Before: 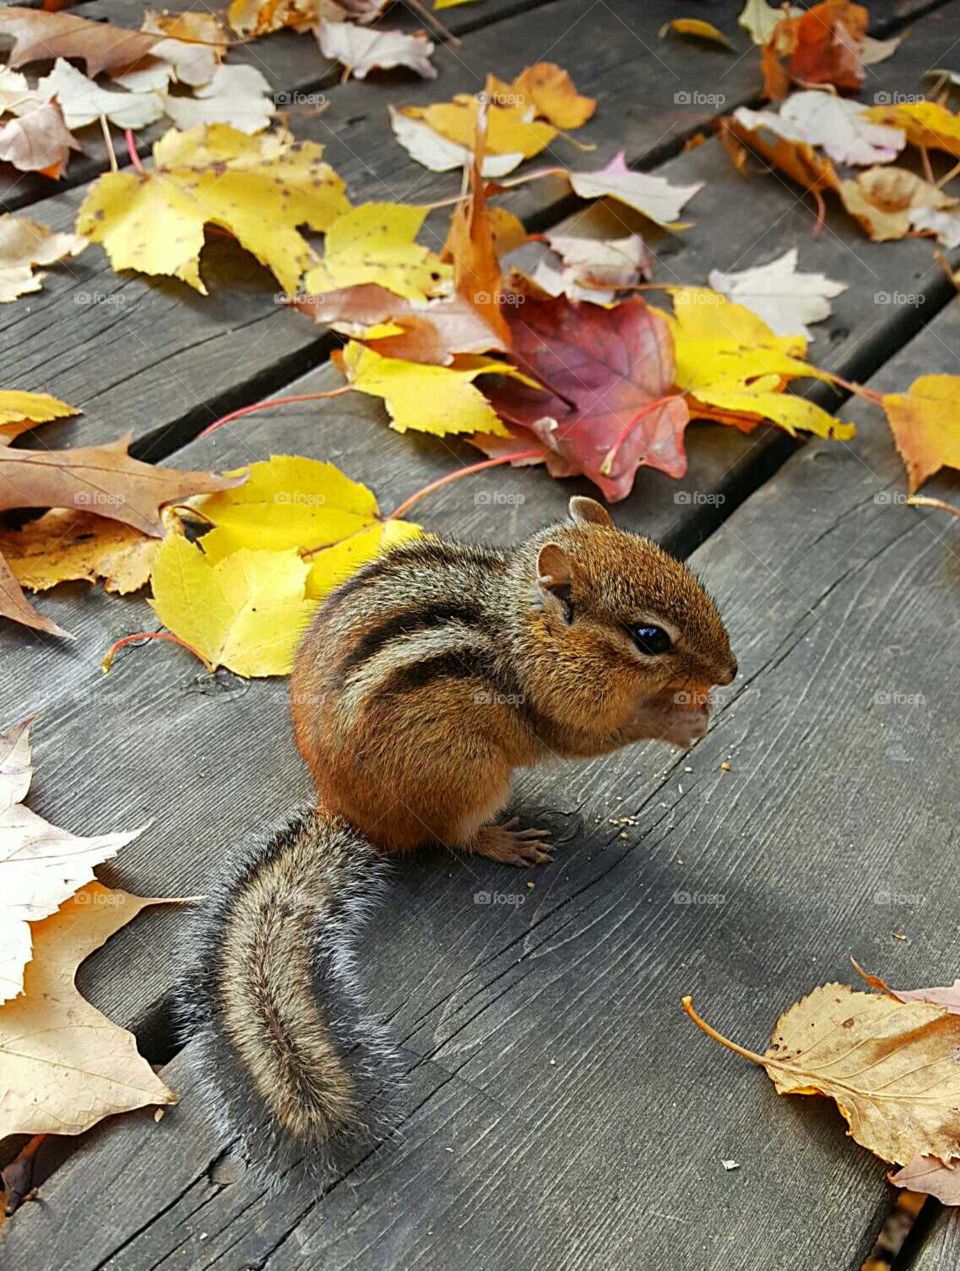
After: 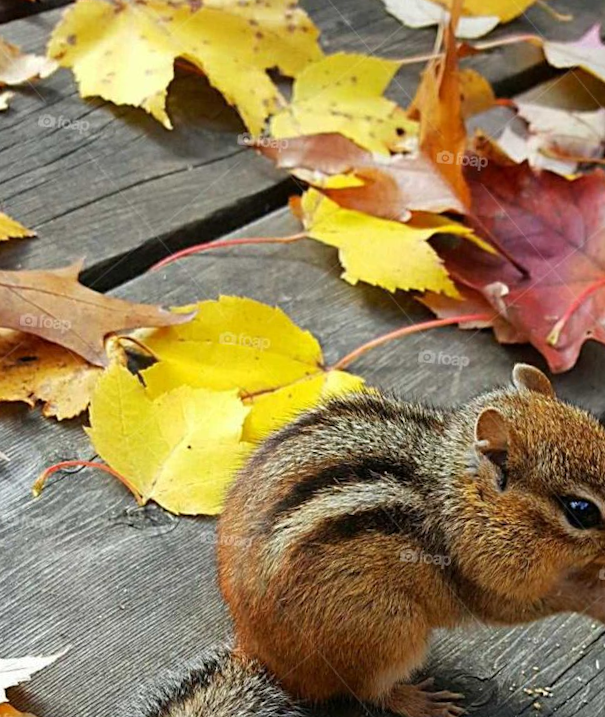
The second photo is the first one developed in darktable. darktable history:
crop and rotate: angle -5.25°, left 2.088%, top 6.711%, right 27.508%, bottom 30.195%
color zones: curves: ch0 [(0, 0.5) (0.143, 0.5) (0.286, 0.5) (0.429, 0.5) (0.571, 0.5) (0.714, 0.476) (0.857, 0.5) (1, 0.5)]; ch2 [(0, 0.5) (0.143, 0.5) (0.286, 0.5) (0.429, 0.5) (0.571, 0.5) (0.714, 0.487) (0.857, 0.5) (1, 0.5)], mix -122.12%
